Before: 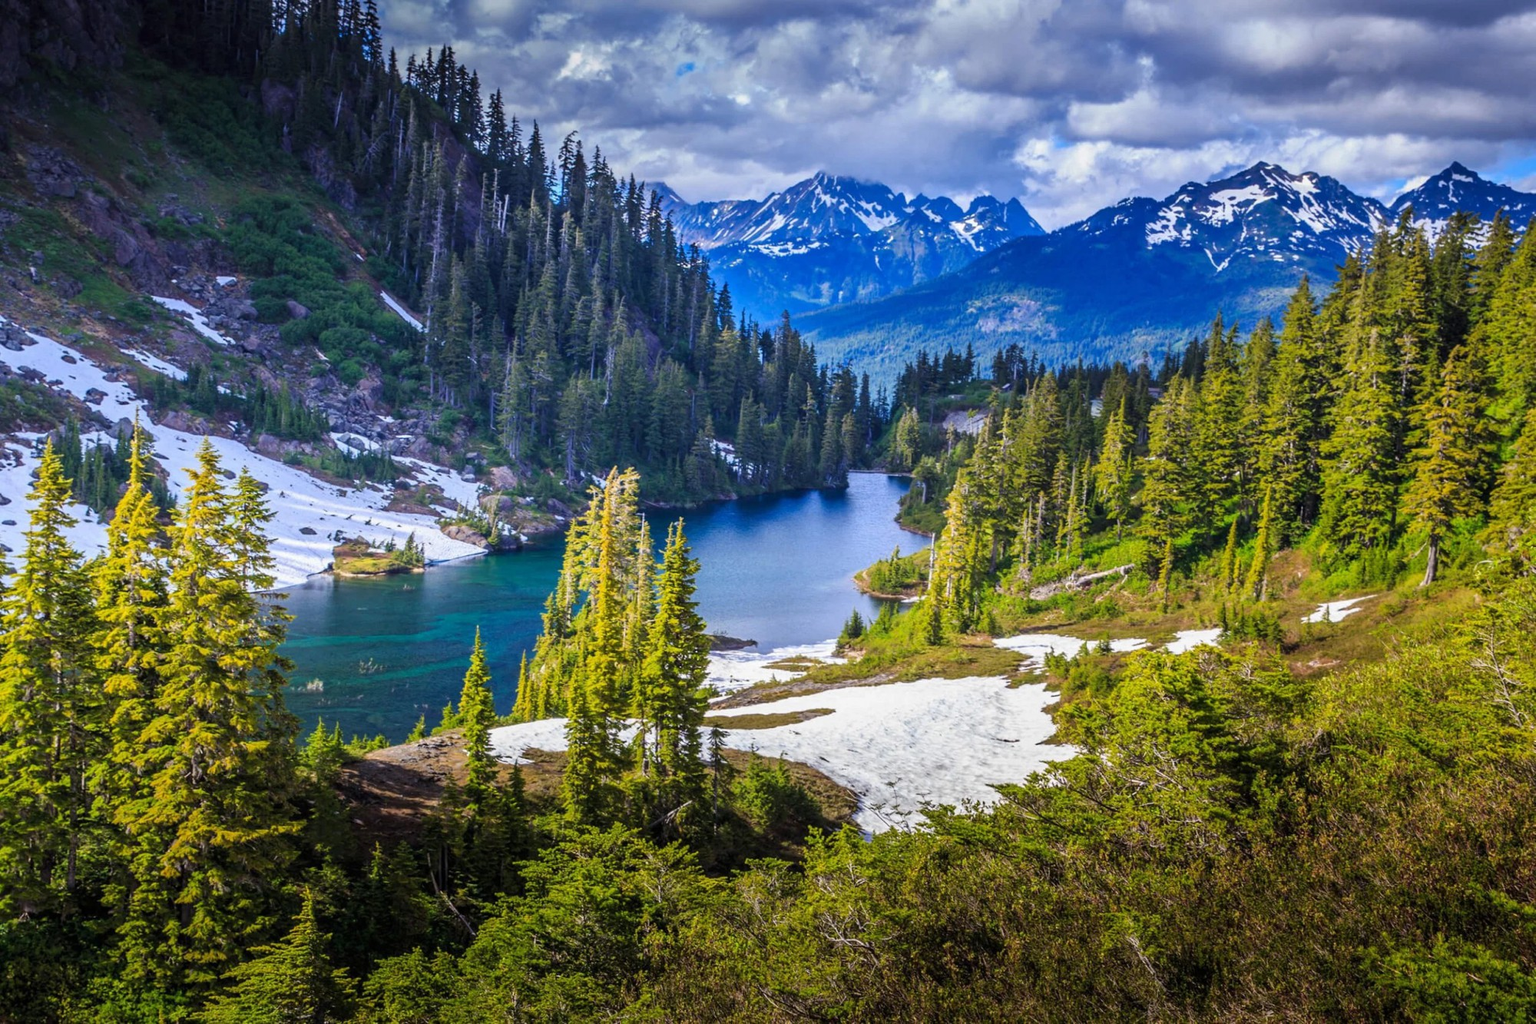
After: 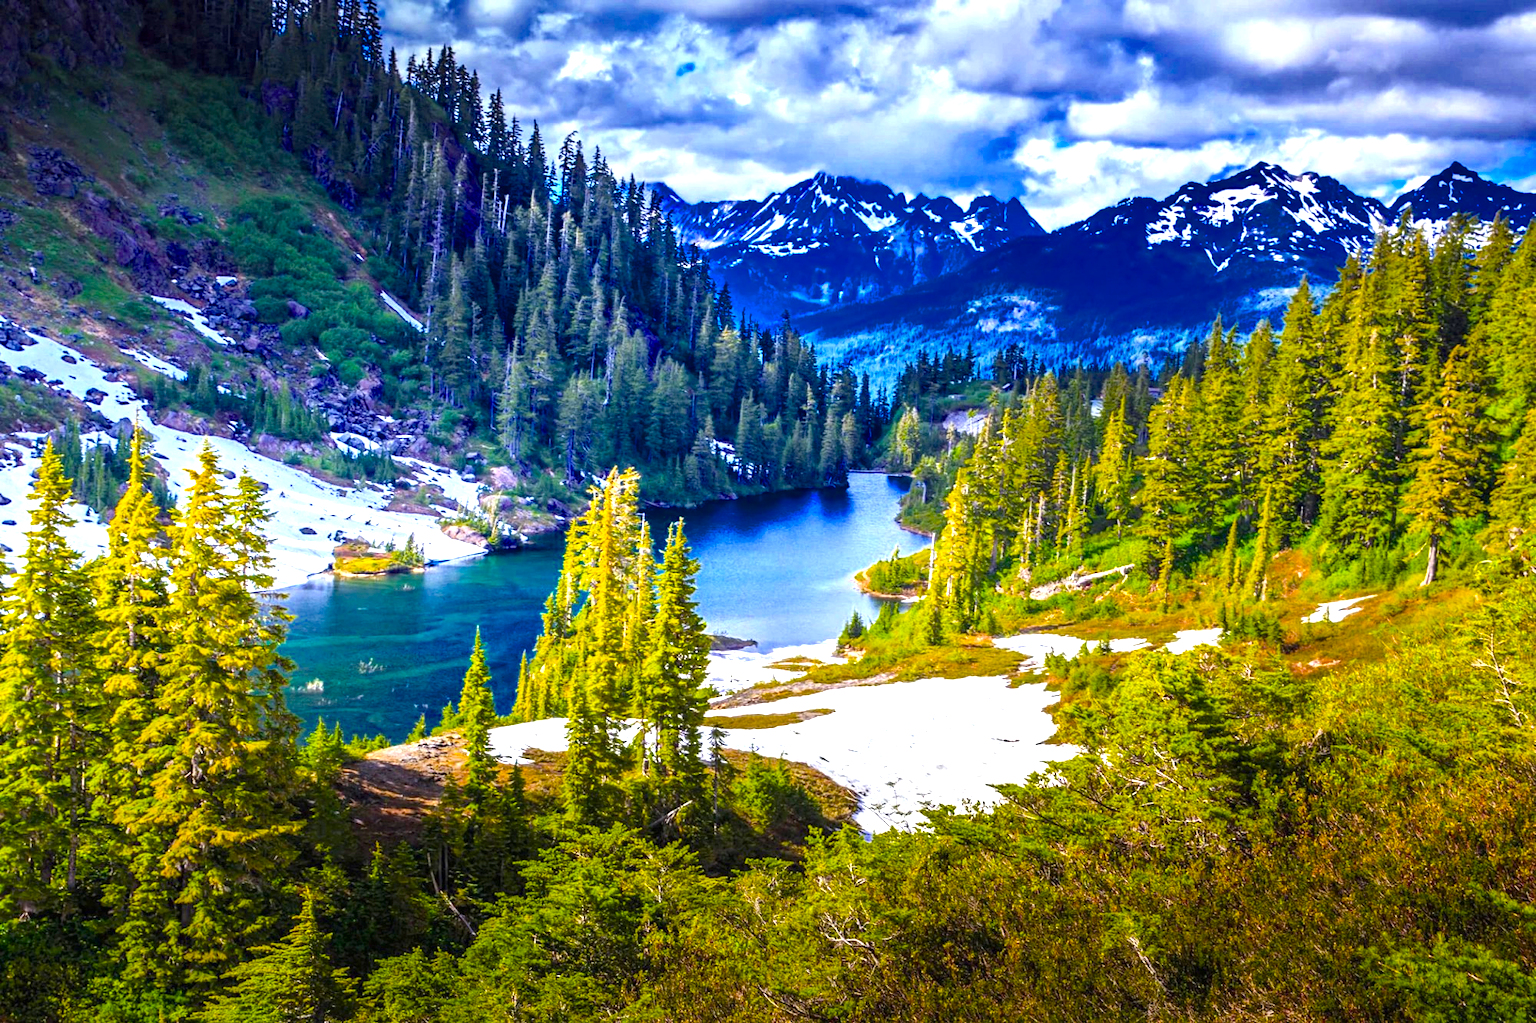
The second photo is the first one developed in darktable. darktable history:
color balance rgb: shadows lift › hue 84.76°, perceptual saturation grading › global saturation 30.608%, global vibrance 16.46%, saturation formula JzAzBz (2021)
exposure: black level correction 0, exposure 1.199 EV, compensate highlight preservation false
